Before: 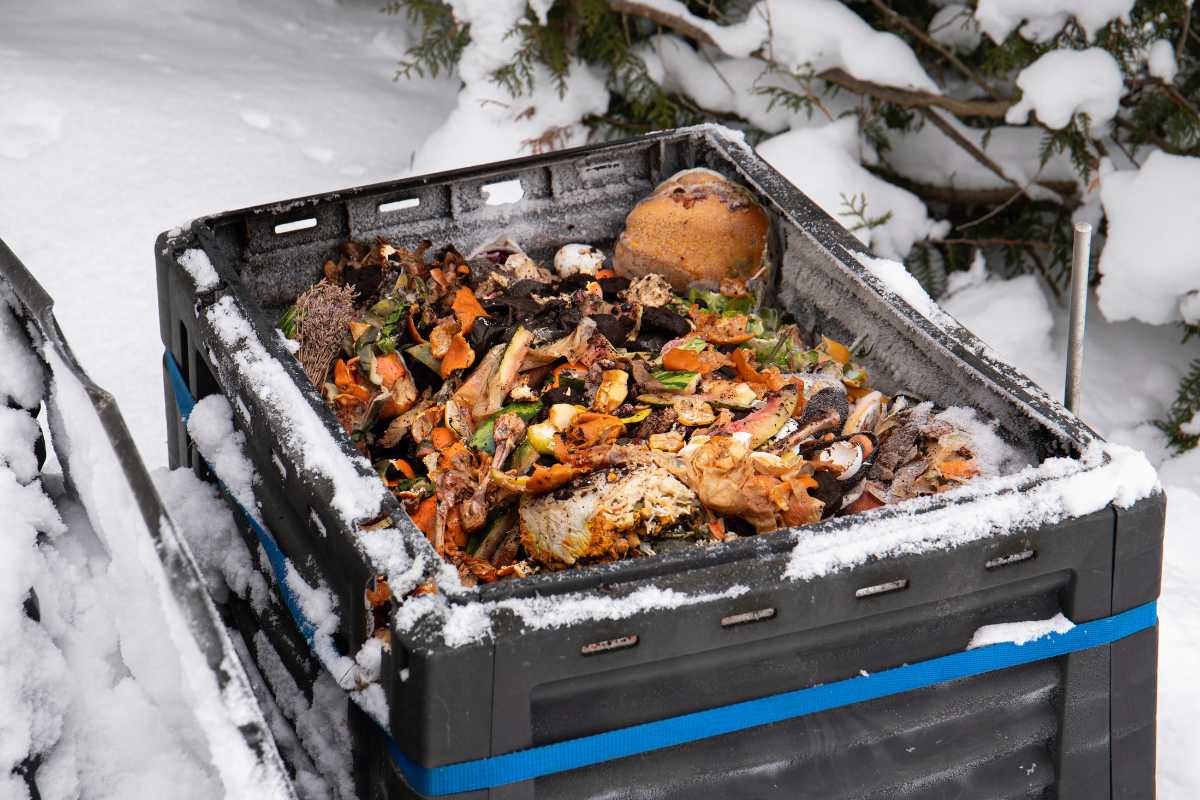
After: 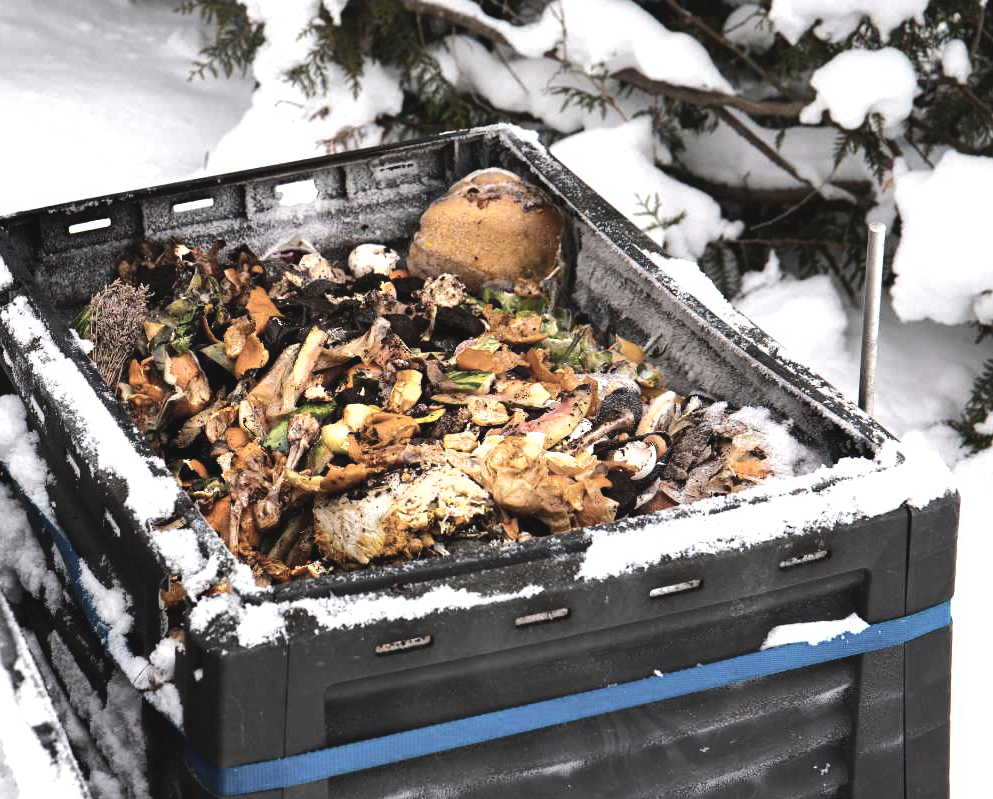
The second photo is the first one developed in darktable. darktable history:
crop: left 17.248%, bottom 0.032%
exposure: black level correction -0.009, exposure 0.068 EV, compensate highlight preservation false
shadows and highlights: shadows 36.39, highlights -27.87, shadows color adjustment 98.02%, highlights color adjustment 58.82%, soften with gaussian
color correction: highlights b* 0.009, saturation 0.491
color balance rgb: perceptual saturation grading › global saturation 25.327%, perceptual brilliance grading › highlights 17.91%, perceptual brilliance grading › mid-tones 32.649%, perceptual brilliance grading › shadows -31.697%, global vibrance 20%
